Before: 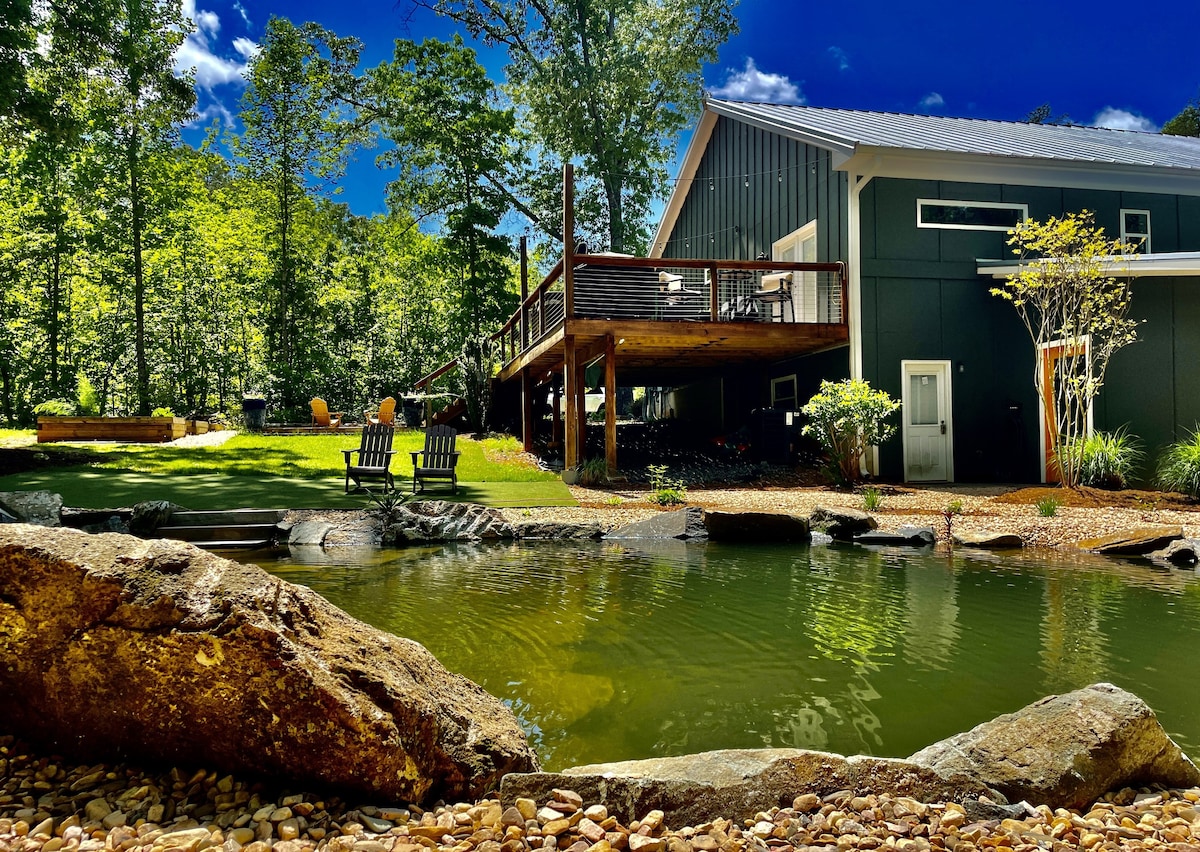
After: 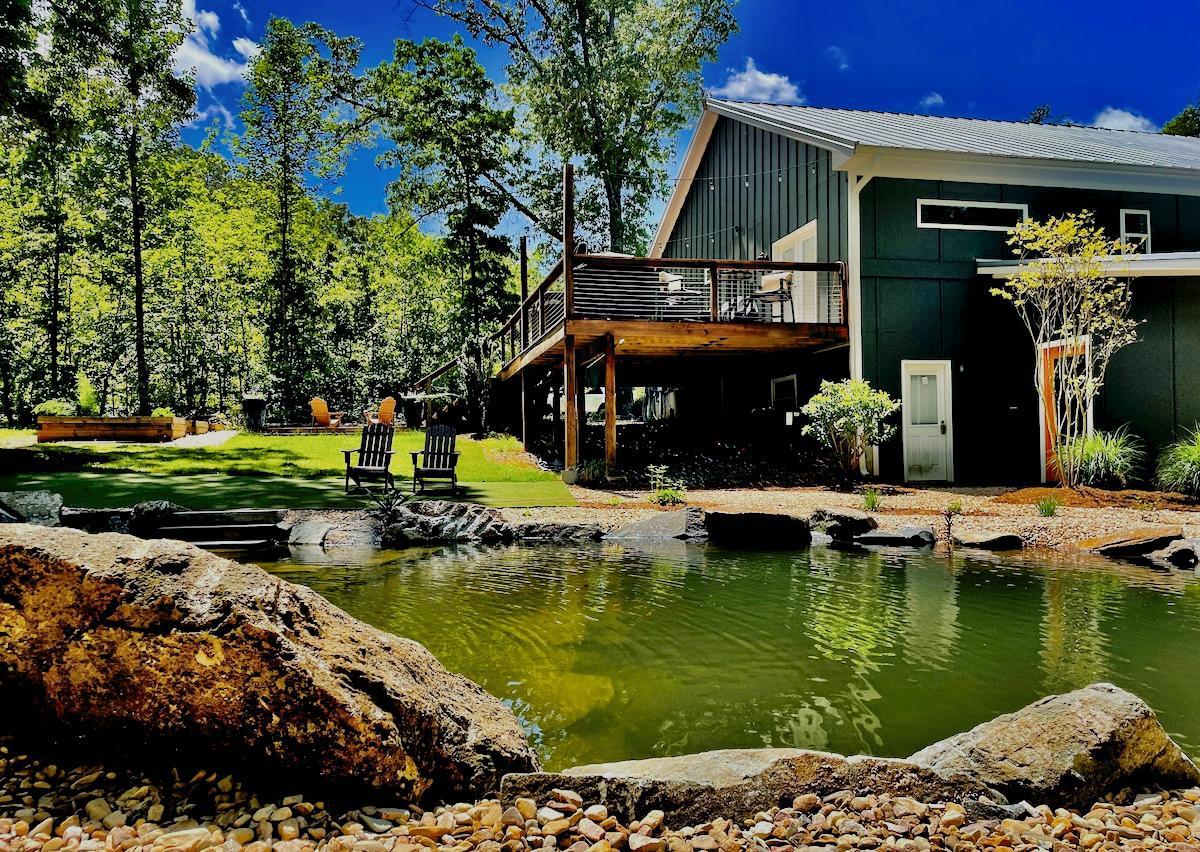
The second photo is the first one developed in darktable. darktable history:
contrast equalizer: octaves 7, y [[0.6 ×6], [0.55 ×6], [0 ×6], [0 ×6], [0 ×6]]
shadows and highlights: on, module defaults
filmic rgb: black relative exposure -6.98 EV, white relative exposure 5.61 EV, hardness 2.85, contrast in shadows safe
